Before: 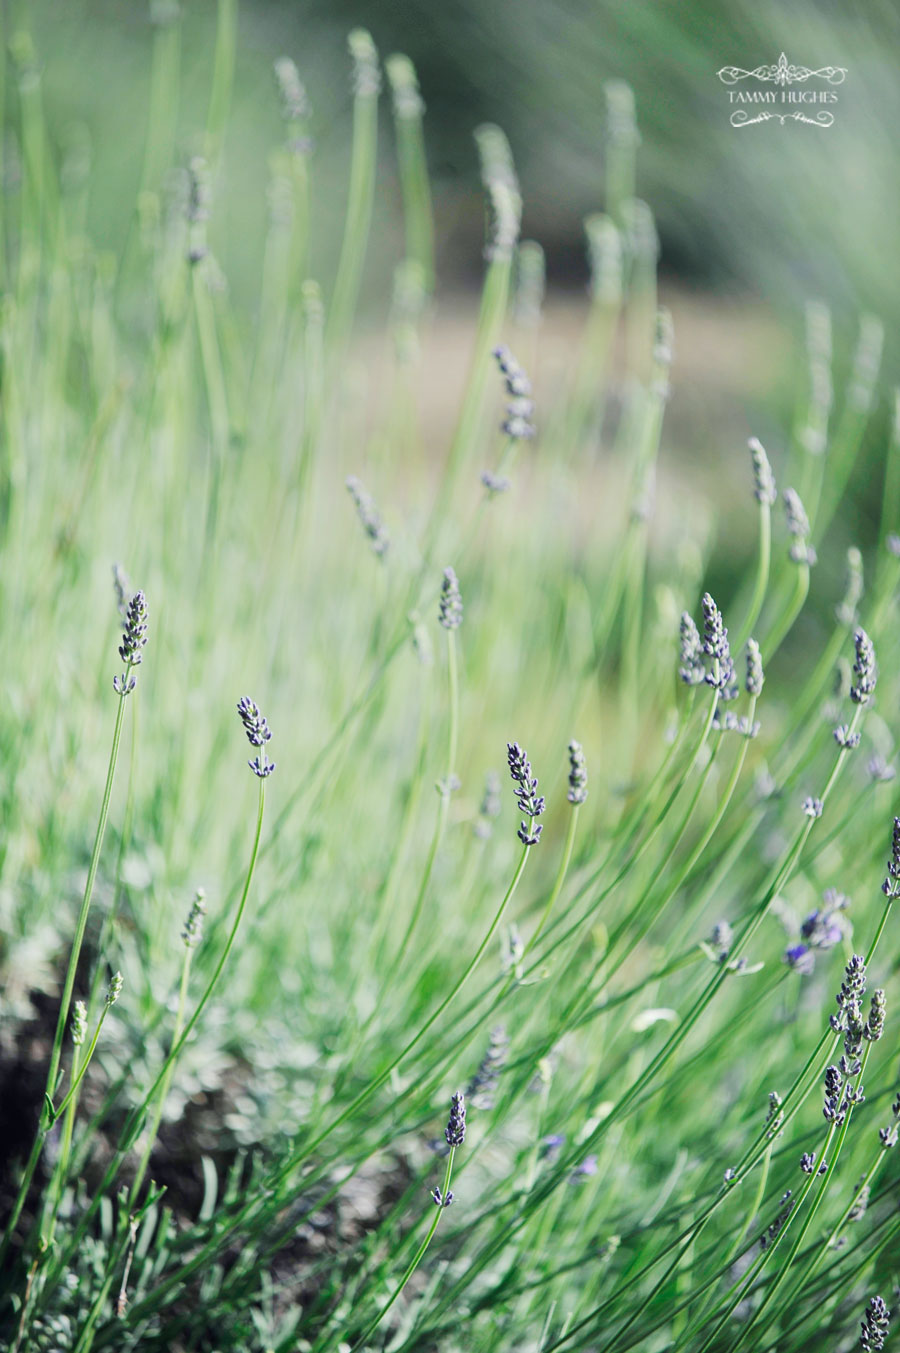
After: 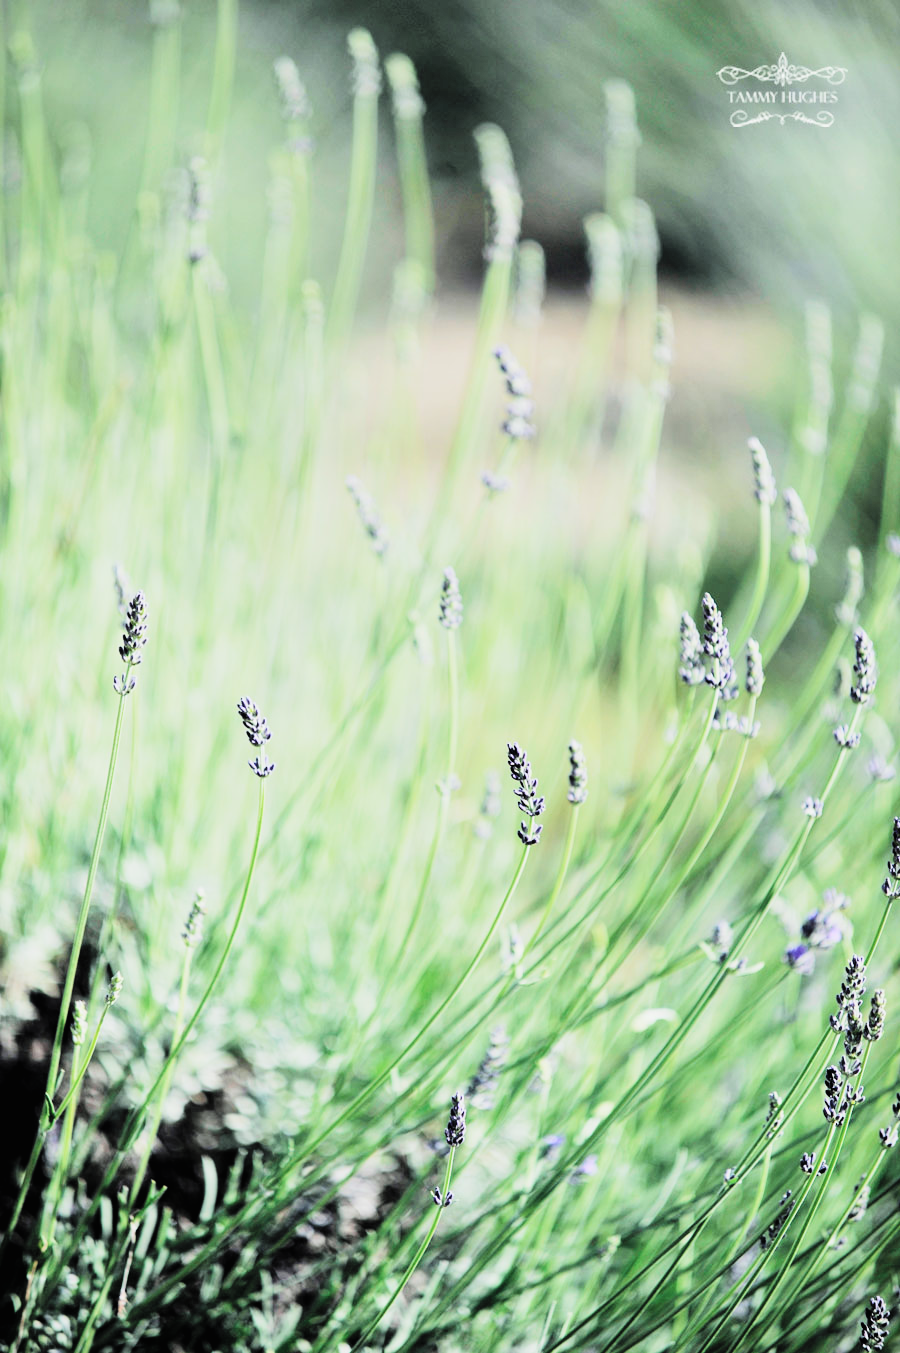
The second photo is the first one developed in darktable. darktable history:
contrast brightness saturation: contrast 0.139, brightness 0.22
filmic rgb: black relative exposure -5.02 EV, white relative exposure 3.52 EV, hardness 3.19, contrast 1.509, highlights saturation mix -49.01%
